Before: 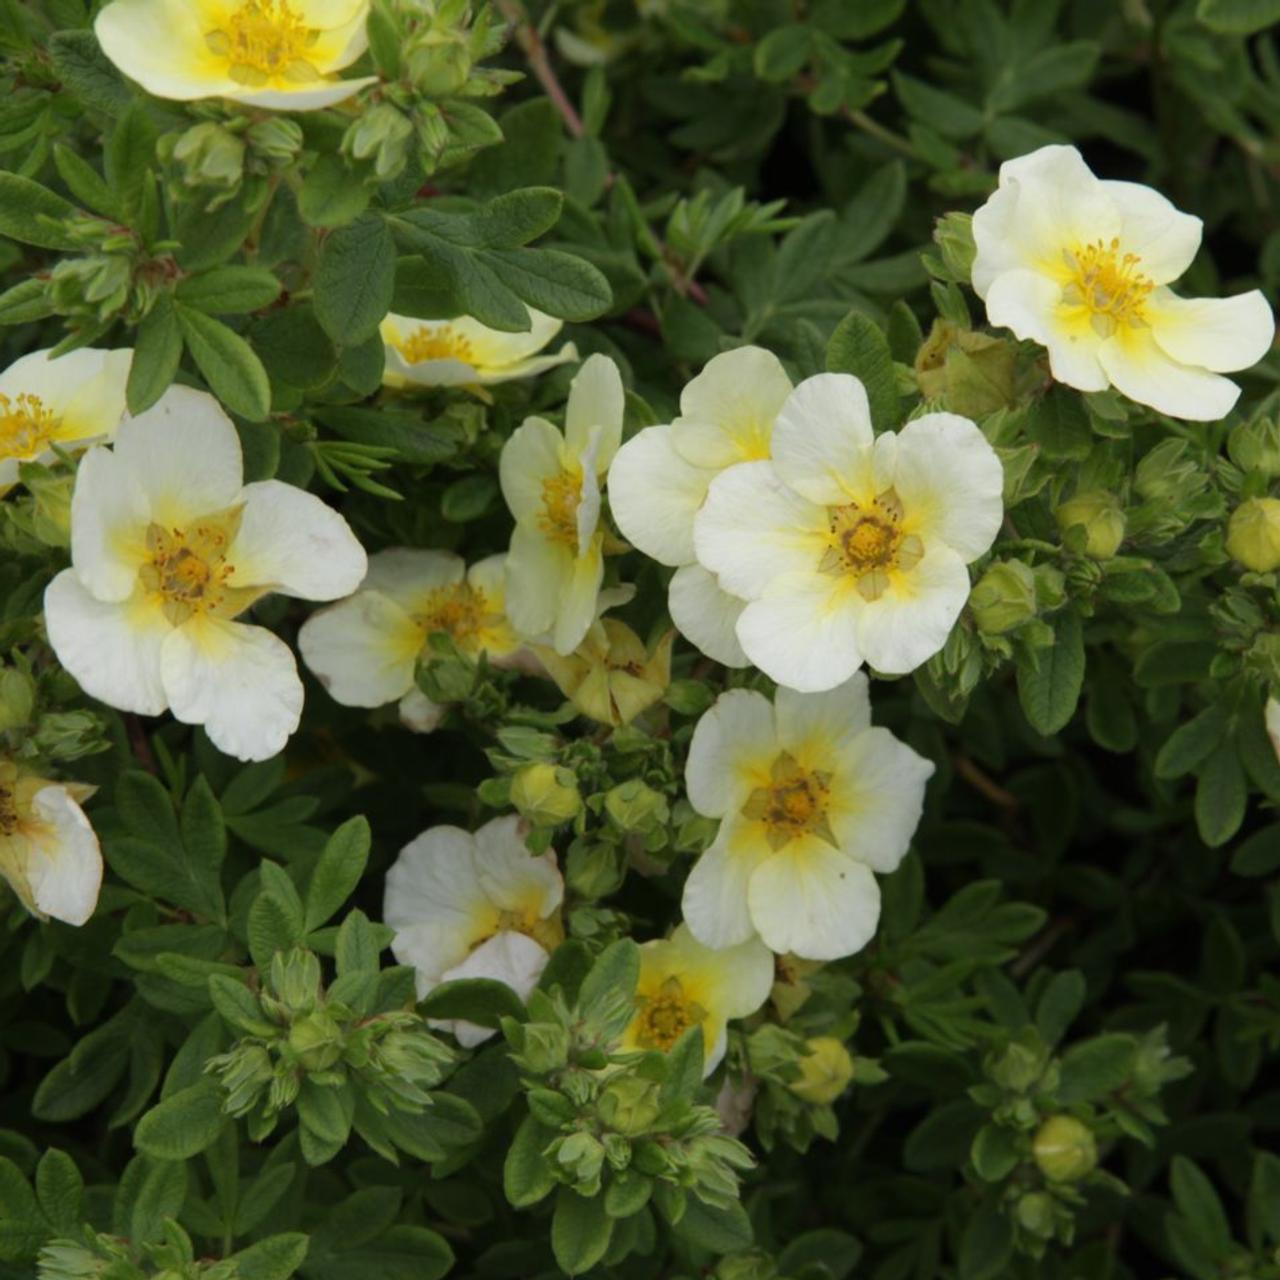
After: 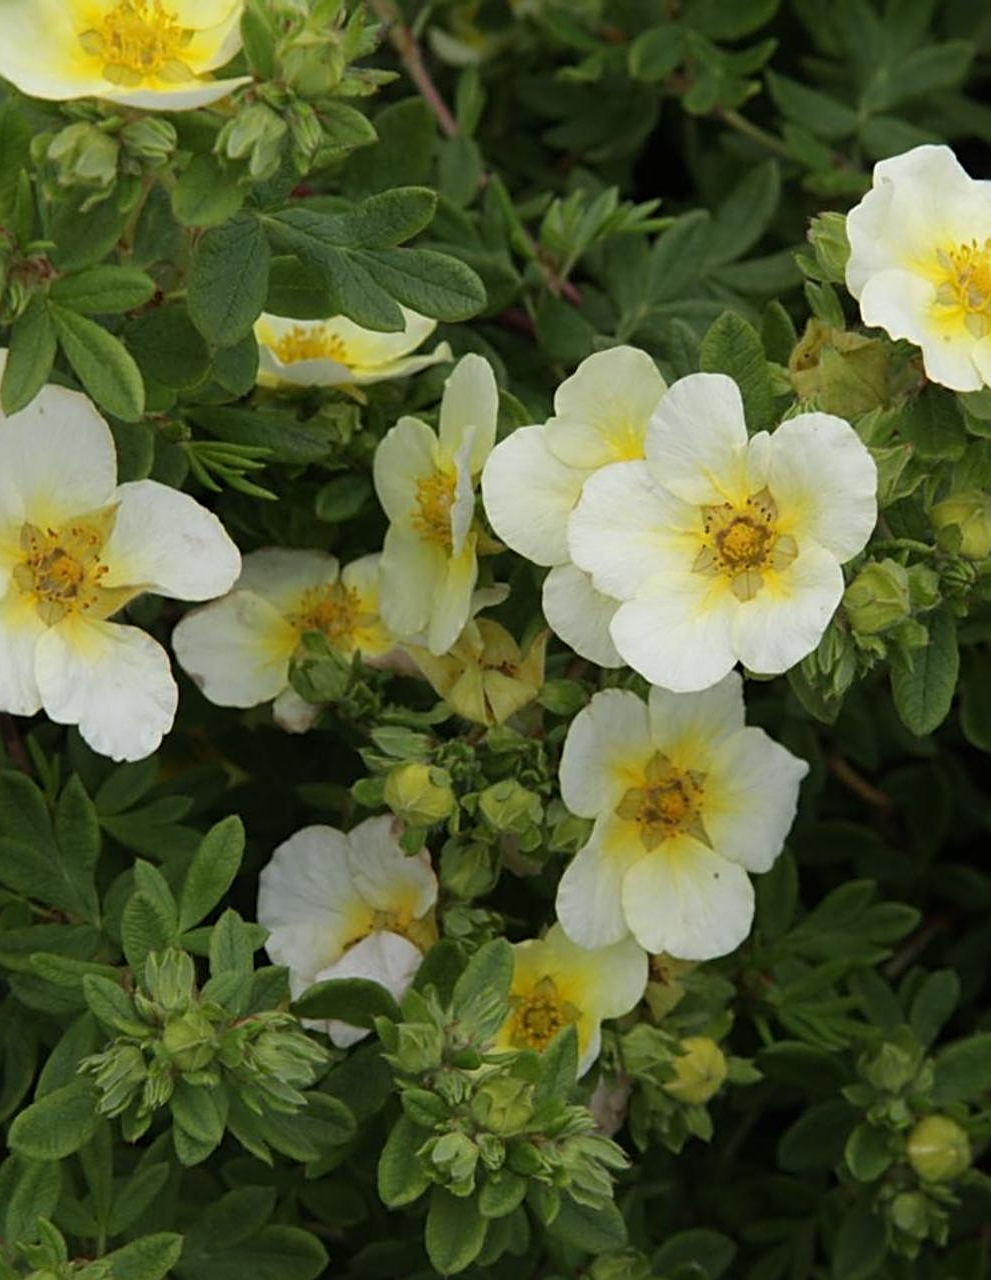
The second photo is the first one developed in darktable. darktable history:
sharpen: radius 2.531, amount 0.628
crop: left 9.88%, right 12.664%
